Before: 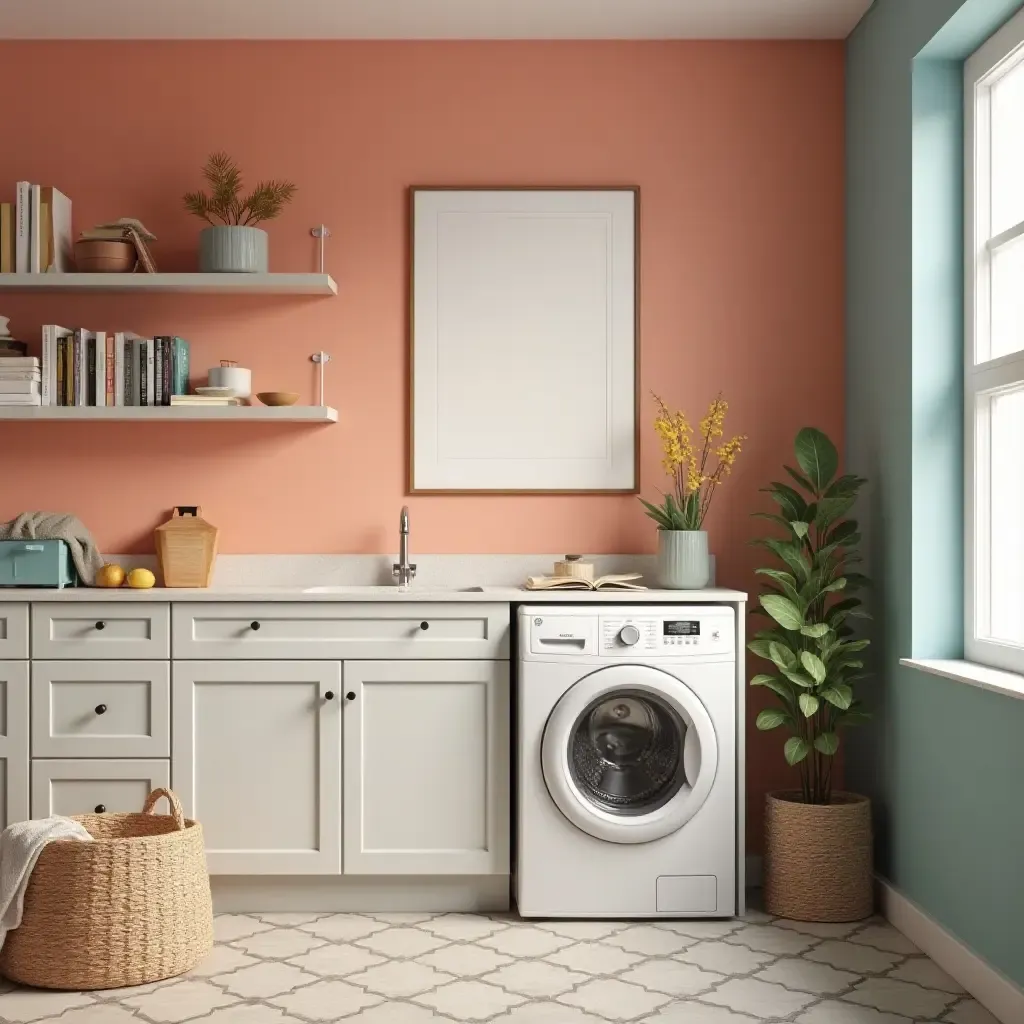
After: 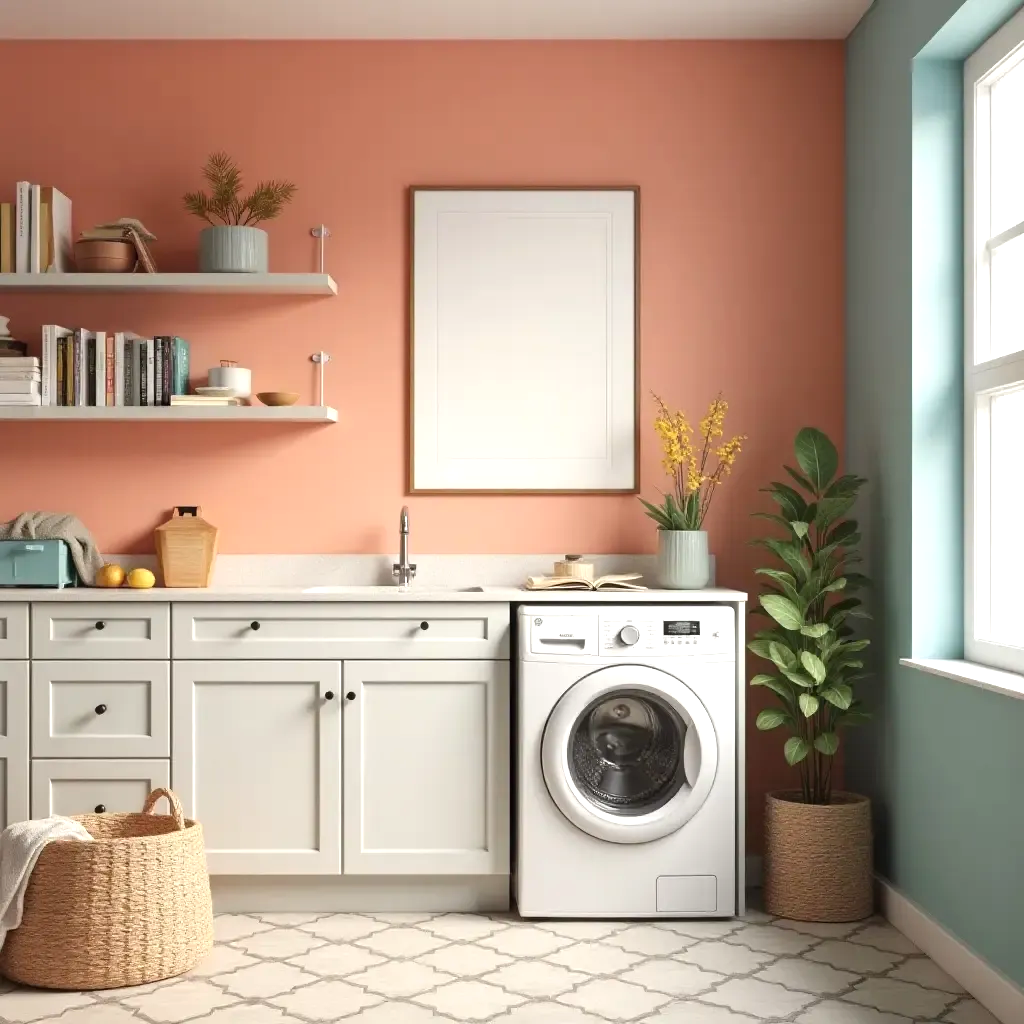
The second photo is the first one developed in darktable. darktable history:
exposure: black level correction 0, exposure 0.396 EV, compensate exposure bias true, compensate highlight preservation false
